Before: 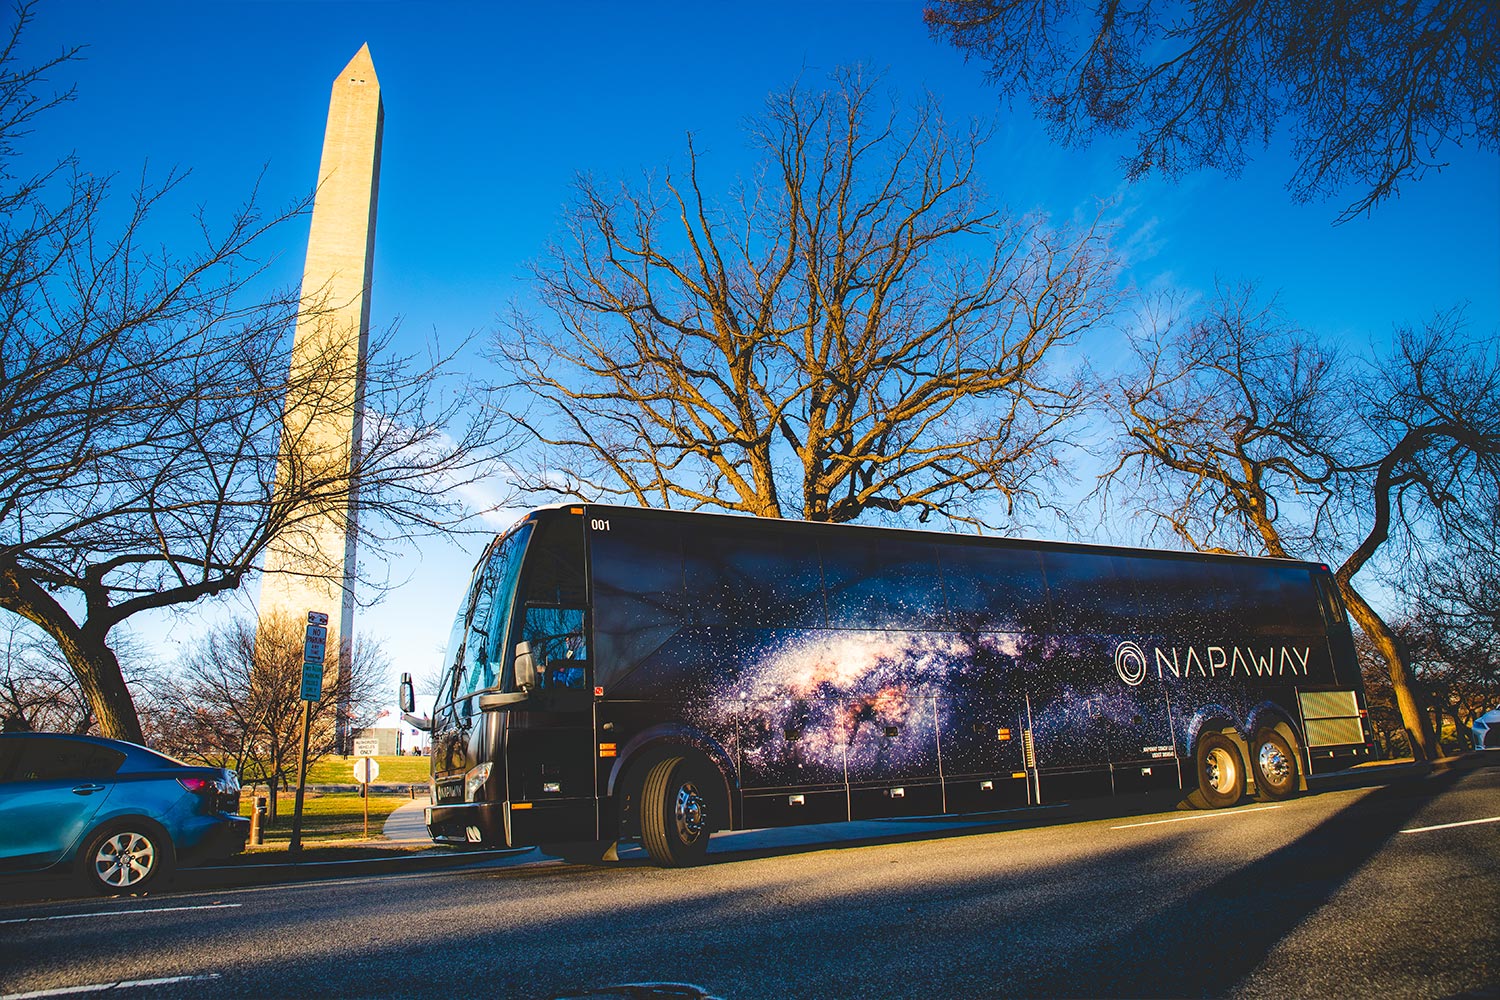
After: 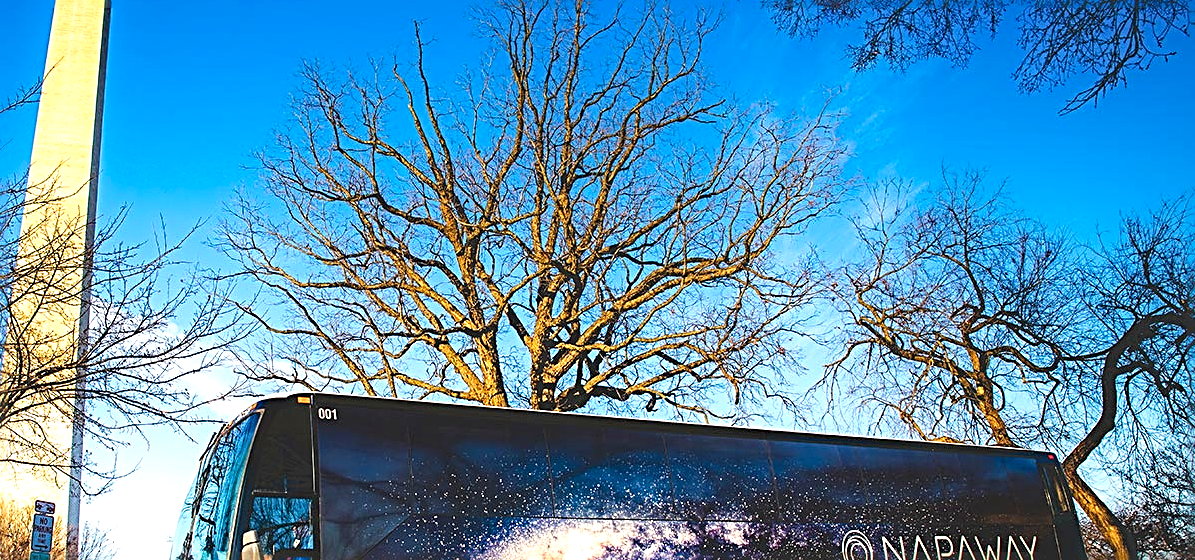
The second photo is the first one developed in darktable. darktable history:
crop: left 18.236%, top 11.125%, right 2.092%, bottom 32.861%
exposure: exposure 0.47 EV, compensate highlight preservation false
haze removal: compatibility mode true, adaptive false
sharpen: radius 2.981, amount 0.759
